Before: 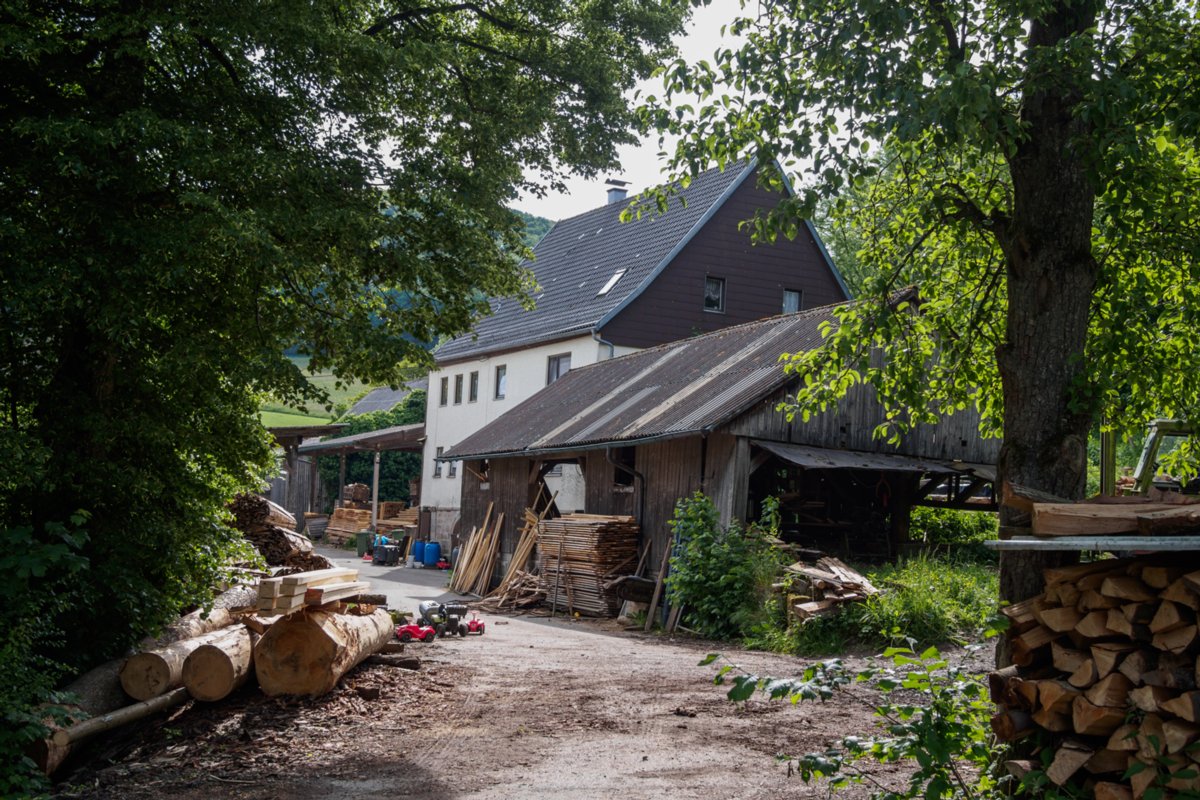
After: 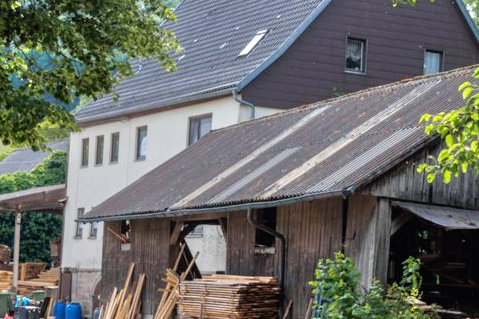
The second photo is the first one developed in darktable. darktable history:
crop: left 30%, top 30%, right 30%, bottom 30%
tone equalizer: -7 EV 0.15 EV, -6 EV 0.6 EV, -5 EV 1.15 EV, -4 EV 1.33 EV, -3 EV 1.15 EV, -2 EV 0.6 EV, -1 EV 0.15 EV, mask exposure compensation -0.5 EV
